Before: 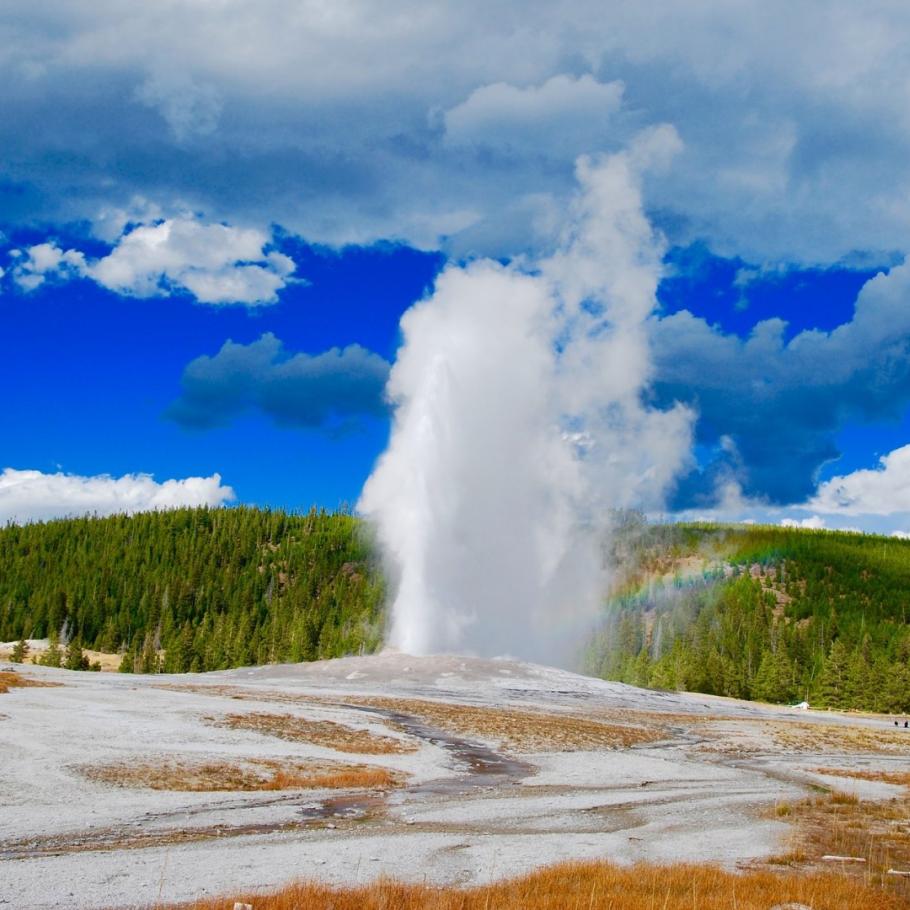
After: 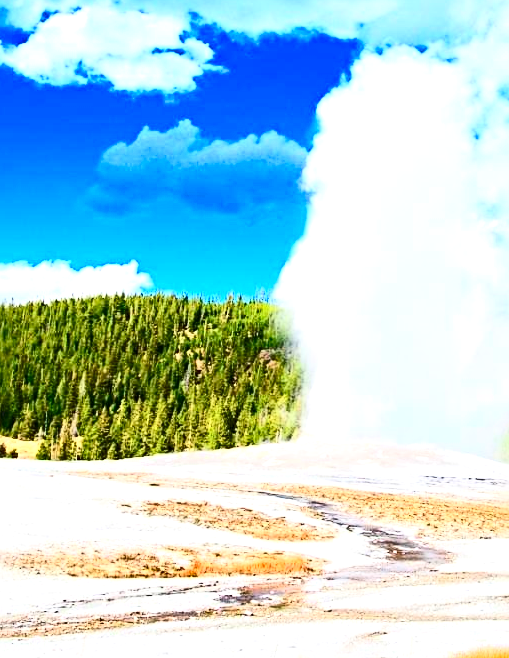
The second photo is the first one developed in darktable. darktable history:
exposure: black level correction 0, exposure 1.106 EV, compensate exposure bias true, compensate highlight preservation false
sharpen: radius 4.873
contrast brightness saturation: contrast 0.401, brightness 0.109, saturation 0.212
crop: left 9.175%, top 23.483%, right 34.84%, bottom 4.156%
